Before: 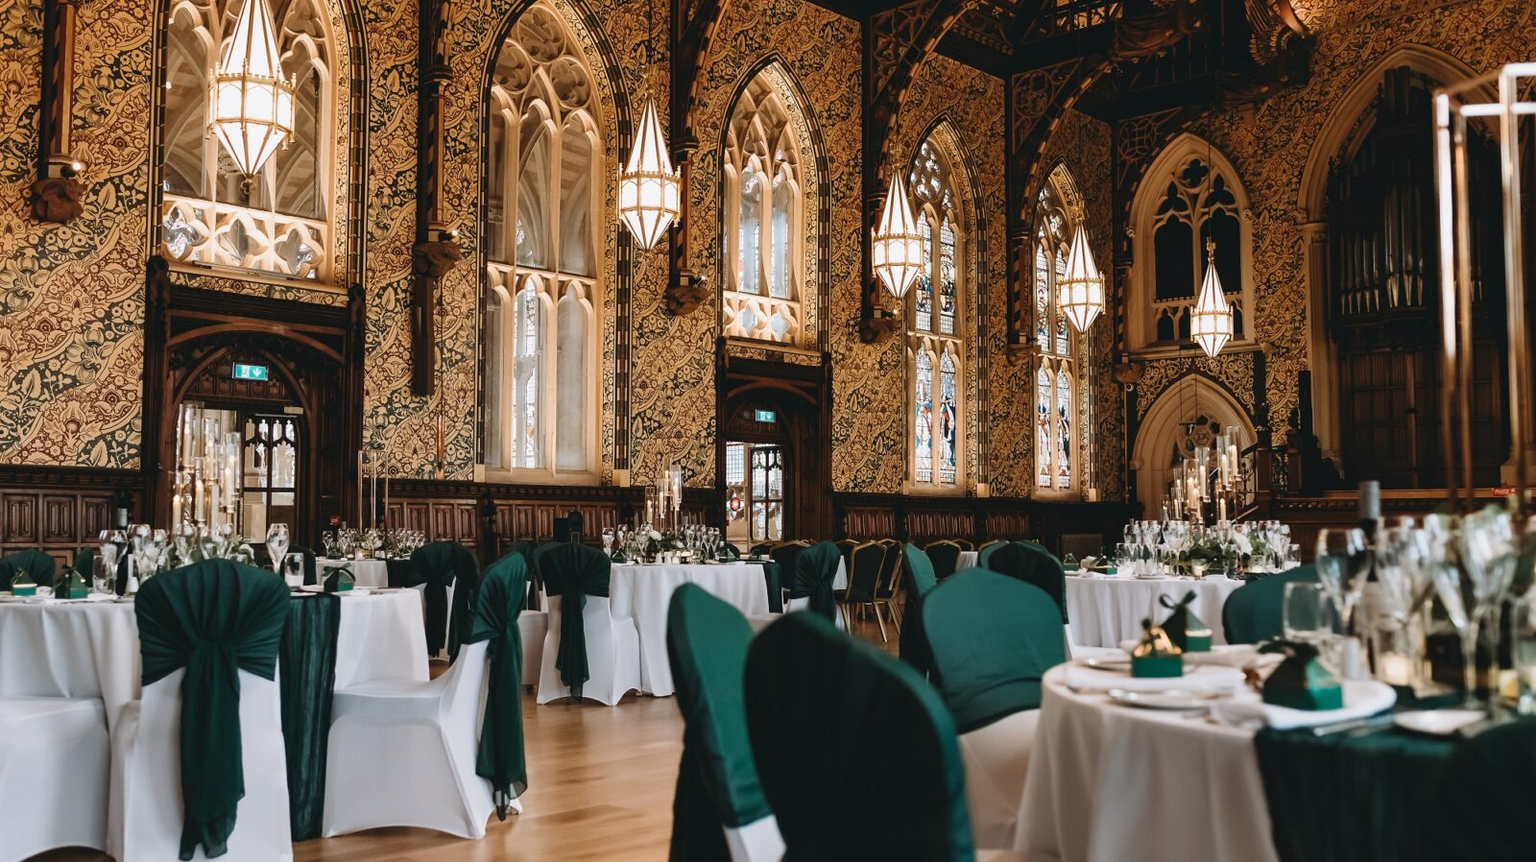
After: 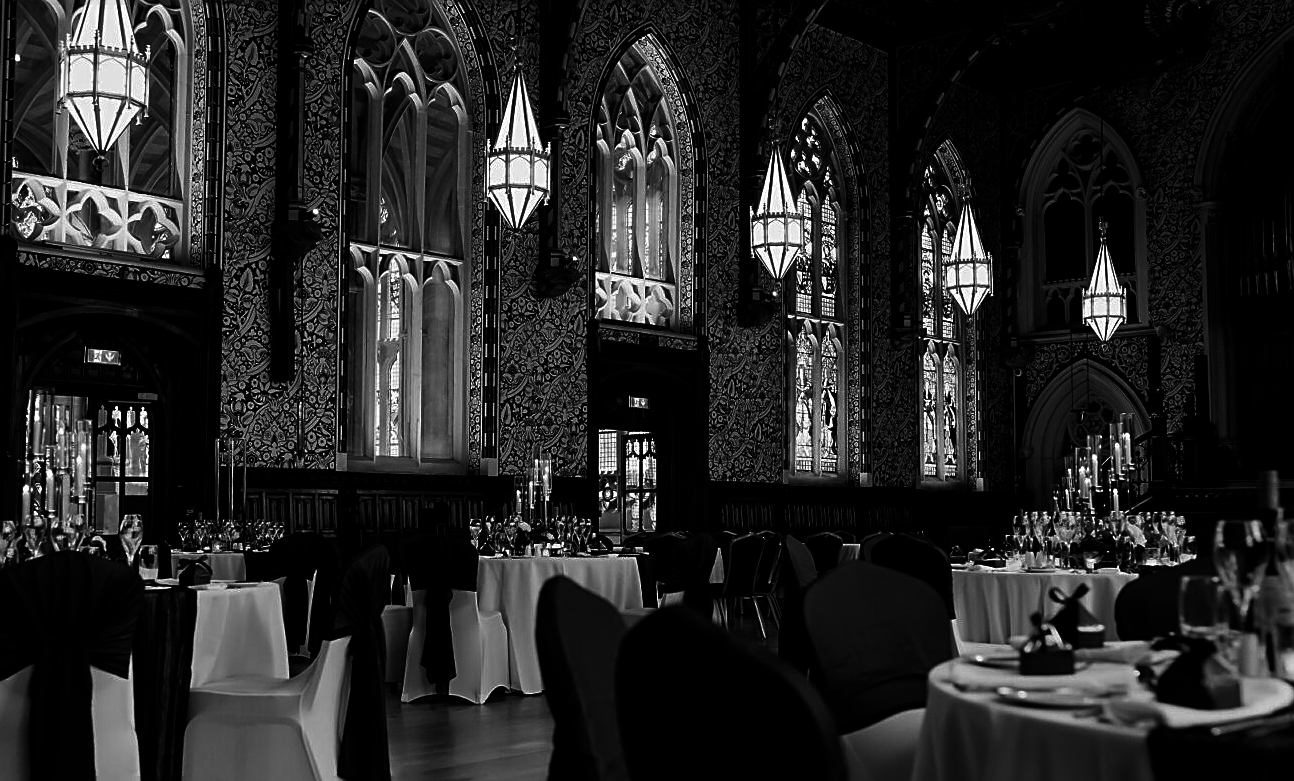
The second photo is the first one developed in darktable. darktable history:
sharpen: on, module defaults
crop: left 9.929%, top 3.475%, right 9.188%, bottom 9.529%
contrast brightness saturation: contrast 0.02, brightness -1, saturation -1
tone equalizer: on, module defaults
